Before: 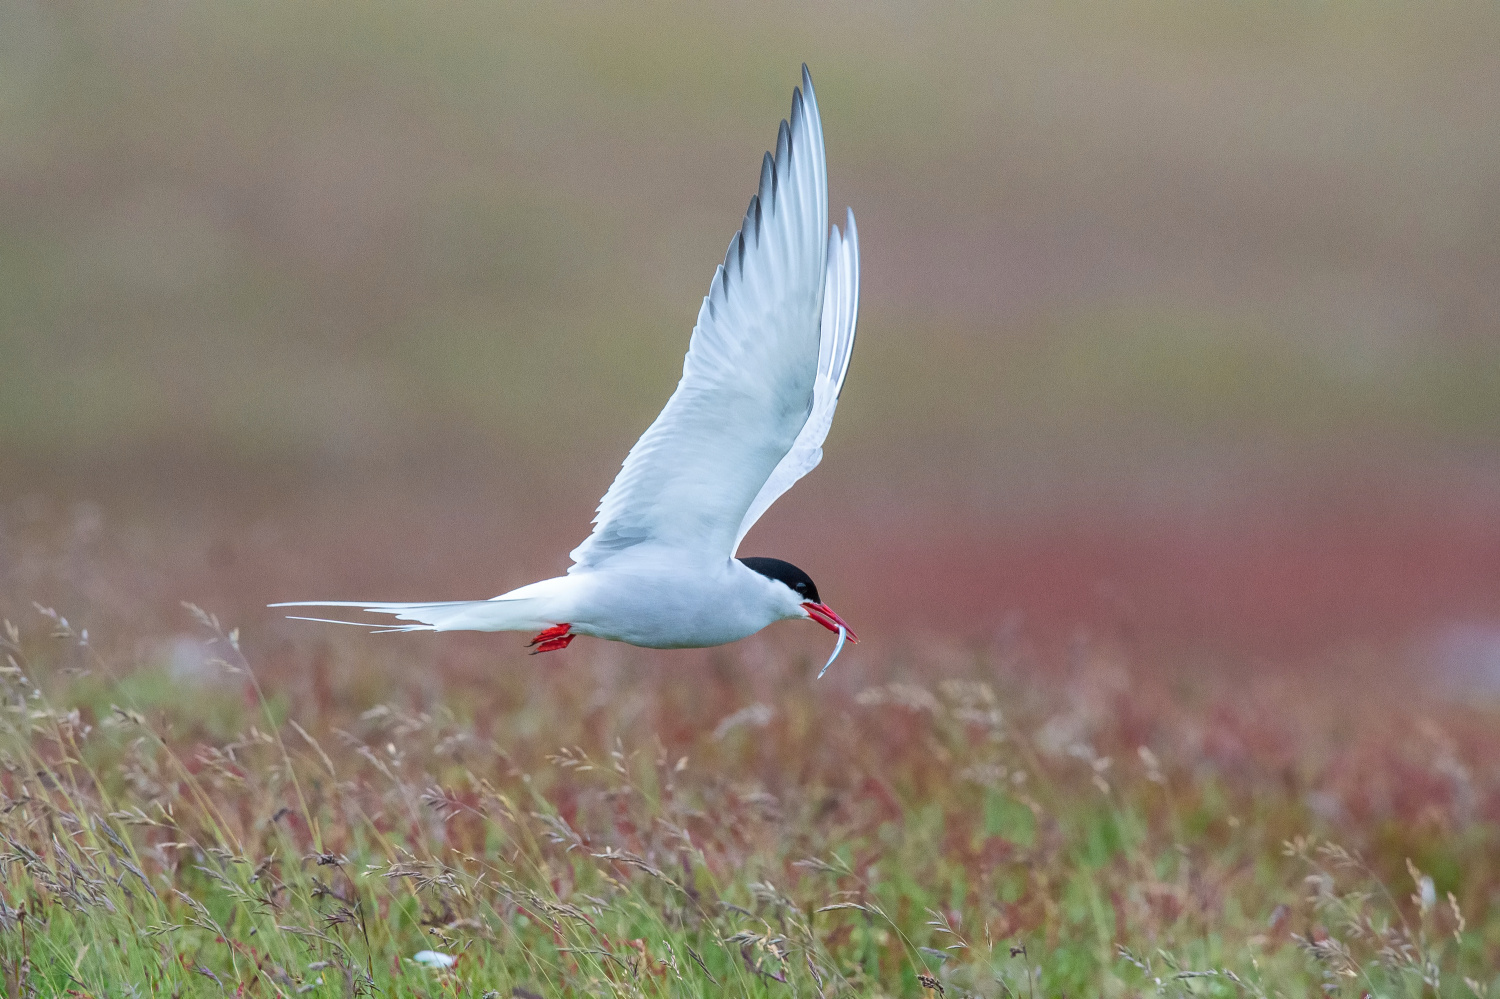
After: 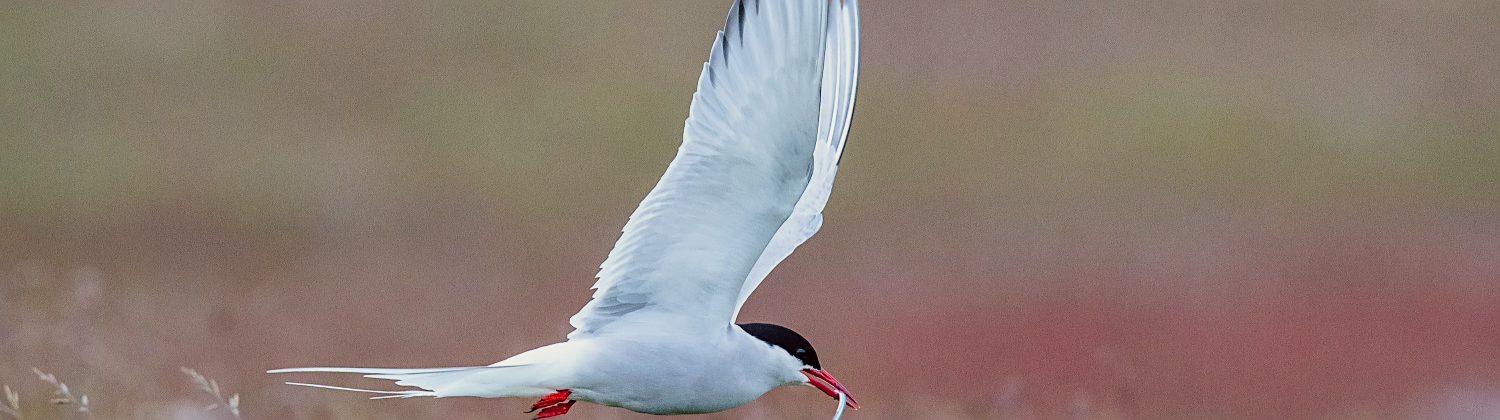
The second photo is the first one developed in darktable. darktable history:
shadows and highlights: low approximation 0.01, soften with gaussian
local contrast: highlights 63%, shadows 105%, detail 107%, midtone range 0.525
color correction: highlights a* -0.883, highlights b* 4.46, shadows a* 3.54
exposure: black level correction -0.005, exposure 0.055 EV, compensate highlight preservation false
crop and rotate: top 23.504%, bottom 34.381%
tone curve: curves: ch0 [(0, 0.013) (0.175, 0.11) (0.337, 0.304) (0.498, 0.485) (0.78, 0.742) (0.993, 0.954)]; ch1 [(0, 0) (0.294, 0.184) (0.359, 0.34) (0.362, 0.35) (0.43, 0.41) (0.469, 0.463) (0.495, 0.502) (0.54, 0.563) (0.612, 0.641) (1, 1)]; ch2 [(0, 0) (0.44, 0.437) (0.495, 0.502) (0.524, 0.534) (0.557, 0.56) (0.634, 0.654) (0.728, 0.722) (1, 1)], preserve colors none
sharpen: amount 0.493
filmic rgb: black relative exposure -12.12 EV, white relative exposure 2.81 EV, target black luminance 0%, hardness 8.08, latitude 70.78%, contrast 1.136, highlights saturation mix 11.2%, shadows ↔ highlights balance -0.391%
